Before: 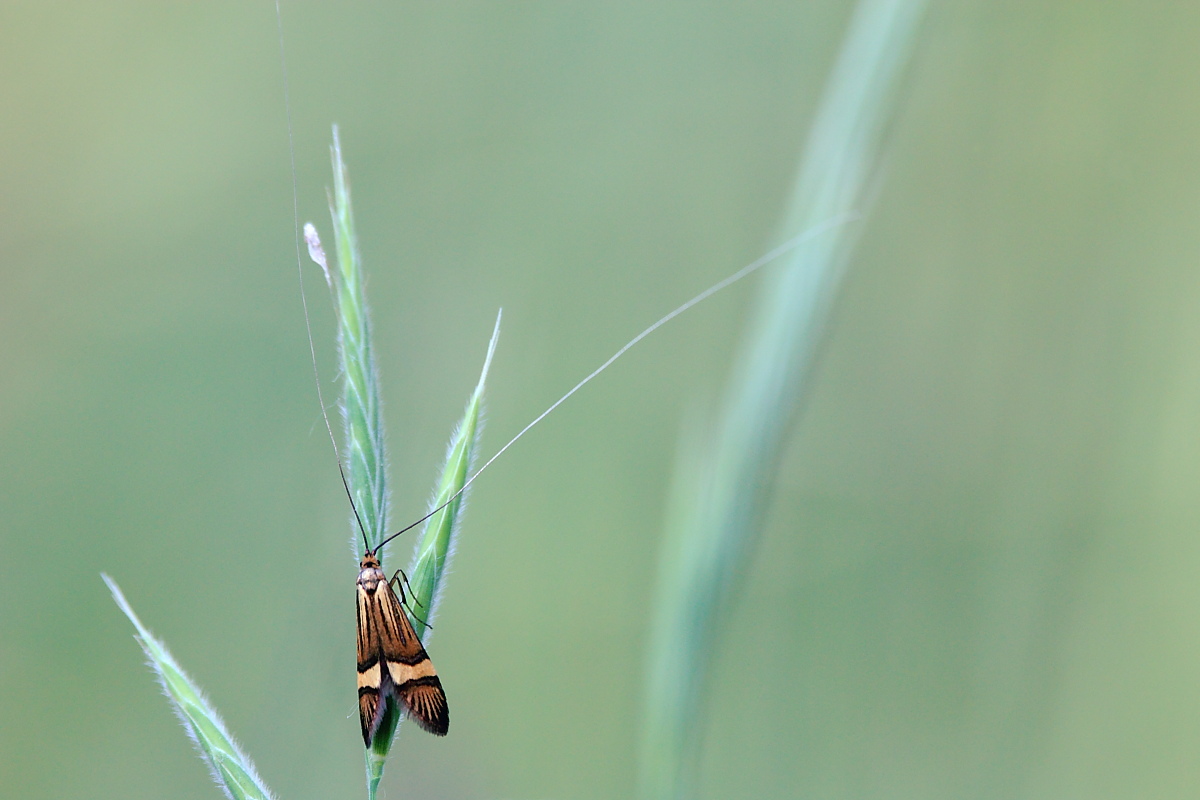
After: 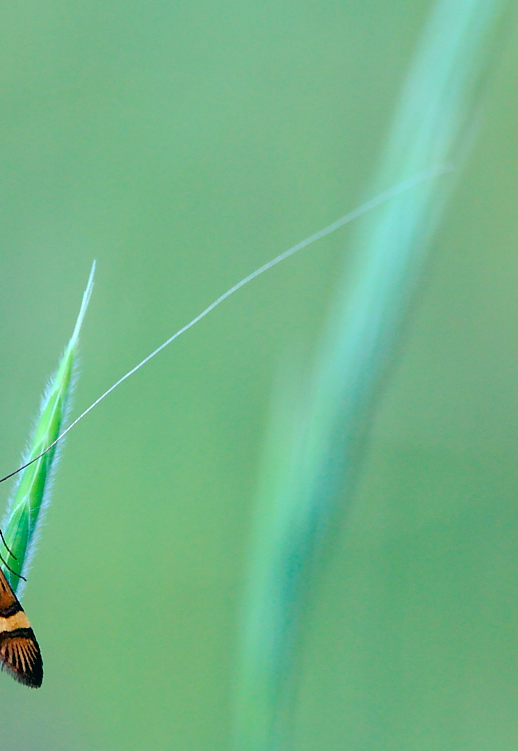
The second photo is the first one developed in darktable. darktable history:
crop: left 33.849%, top 6.05%, right 22.927%
color correction: highlights a* -7.41, highlights b* 1.3, shadows a* -3.23, saturation 1.4
